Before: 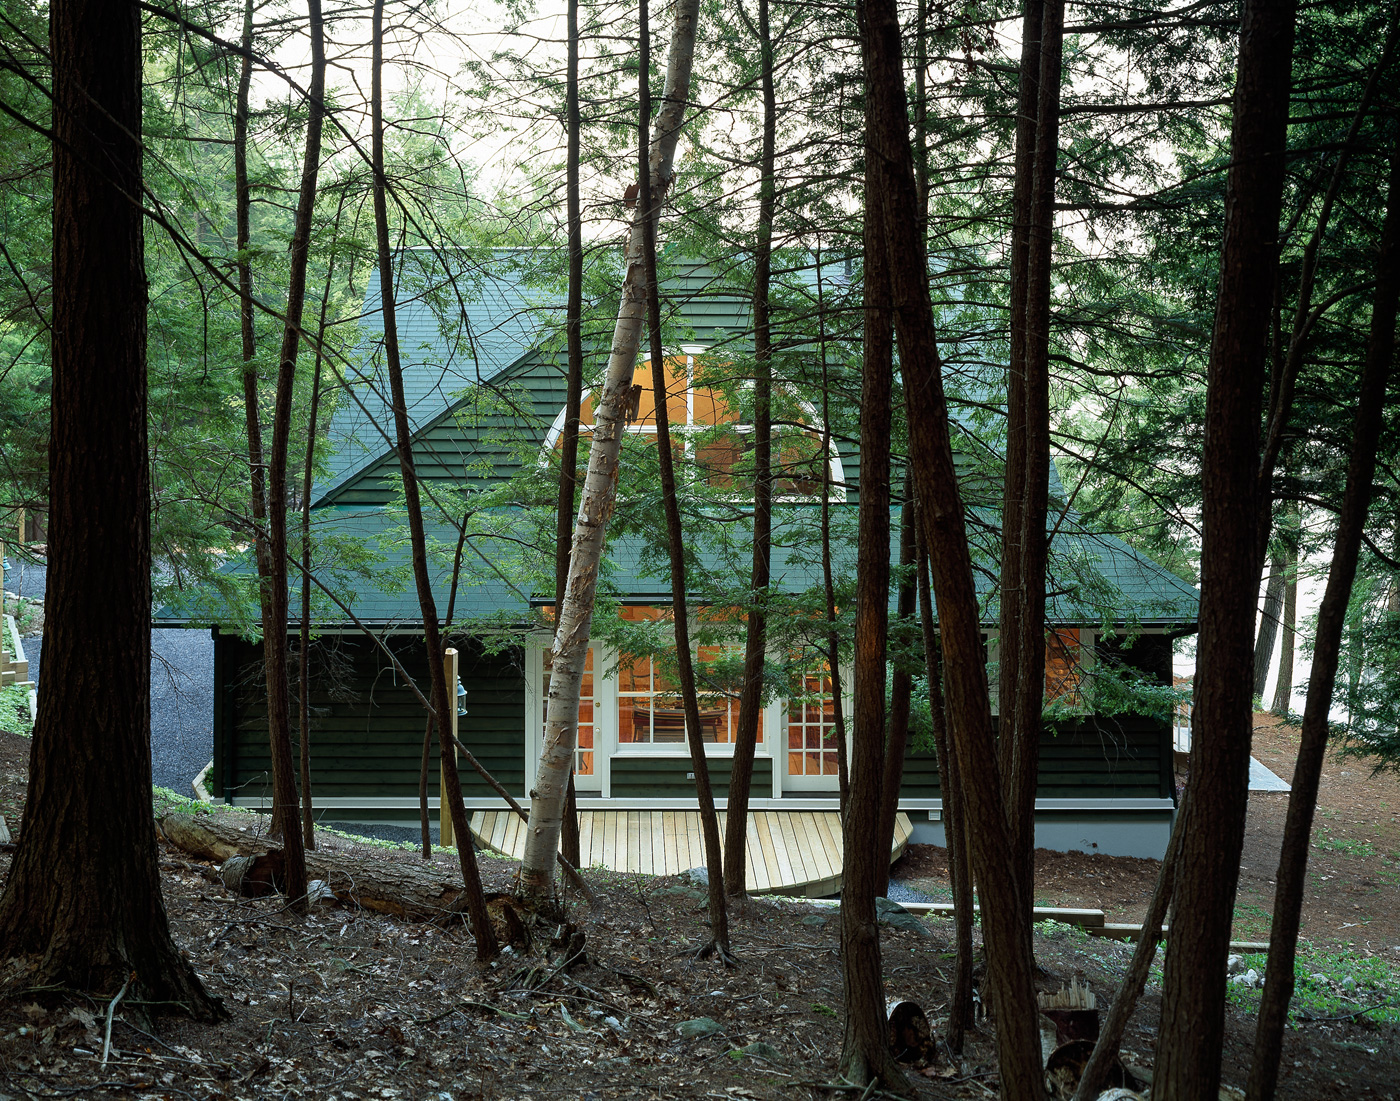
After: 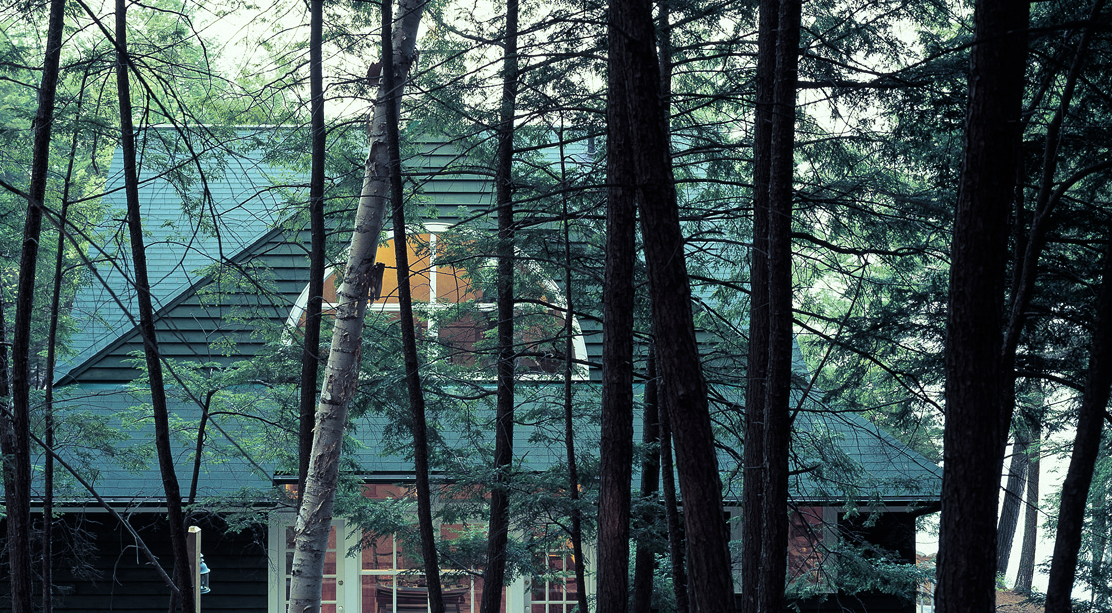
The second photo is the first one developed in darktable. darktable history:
color correction: highlights a* -6.69, highlights b* 0.49
crop: left 18.38%, top 11.092%, right 2.134%, bottom 33.217%
rgb levels: preserve colors max RGB
split-toning: shadows › hue 230.4°
